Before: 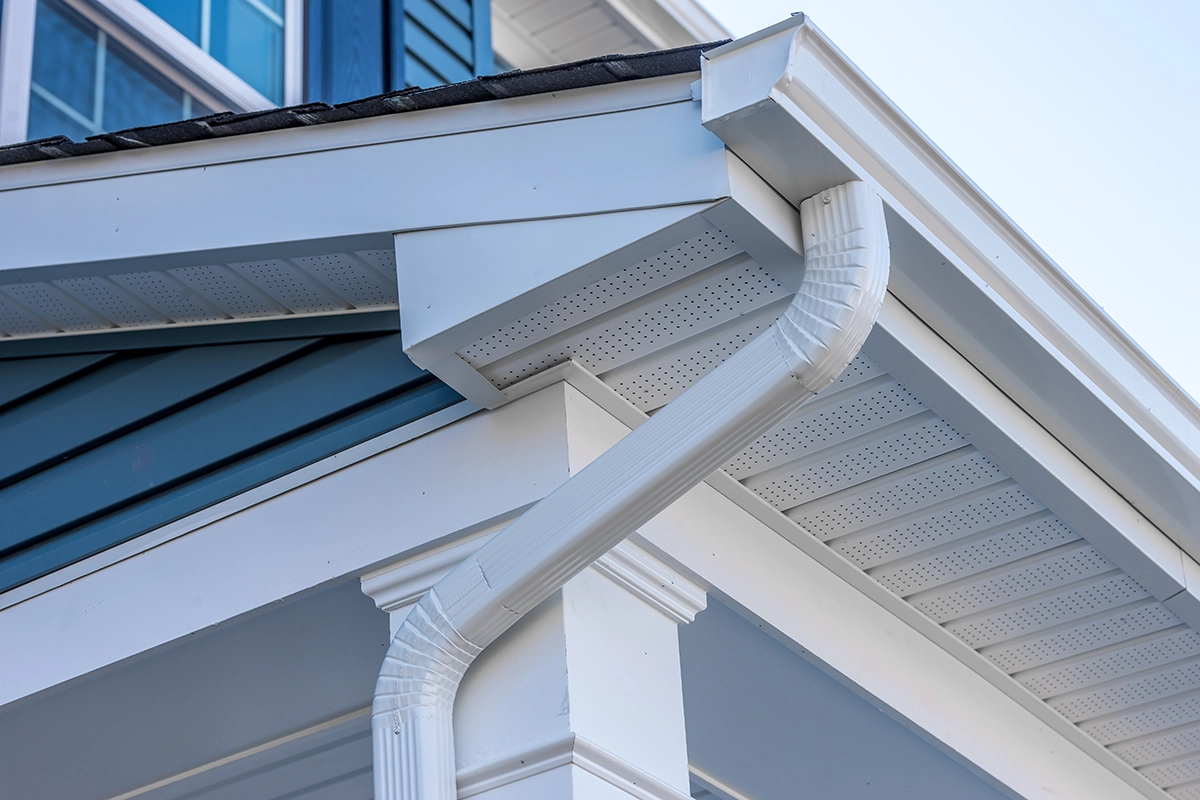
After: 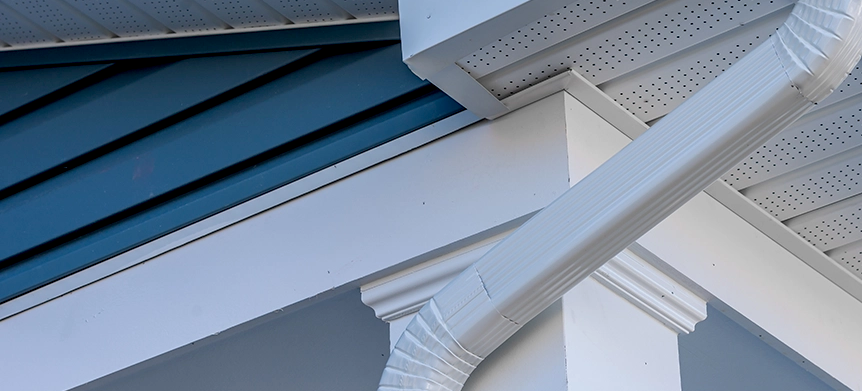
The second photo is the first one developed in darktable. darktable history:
crop: top 36.3%, right 28.146%, bottom 14.724%
exposure: black level correction 0.01, compensate highlight preservation false
